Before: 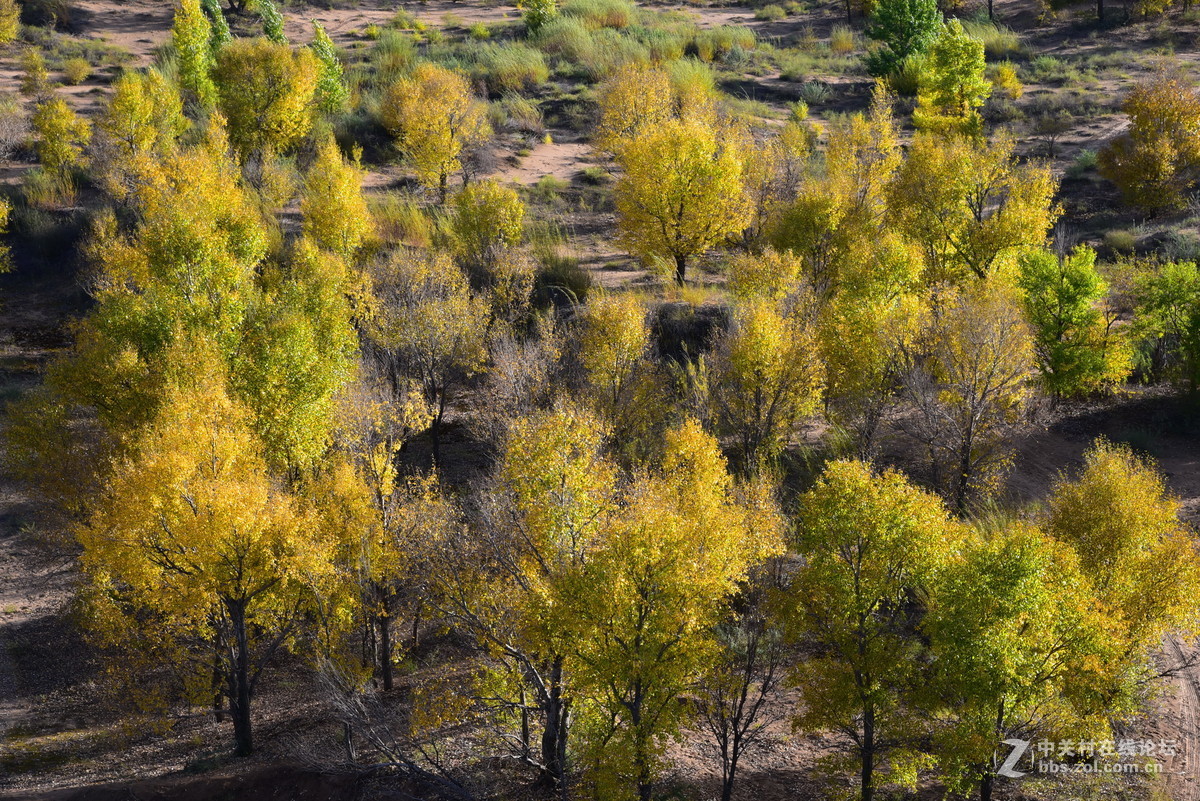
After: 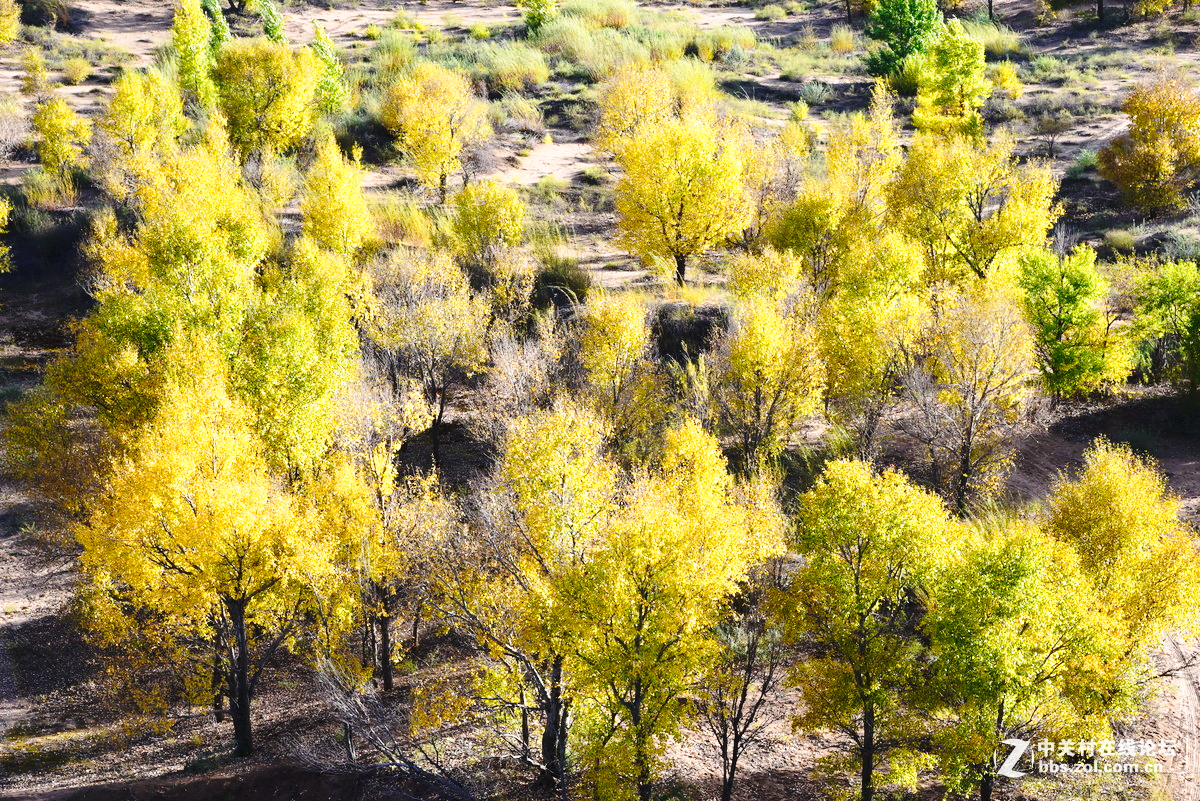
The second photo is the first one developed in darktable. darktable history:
exposure: exposure 0.512 EV, compensate highlight preservation false
base curve: curves: ch0 [(0, 0) (0.032, 0.037) (0.105, 0.228) (0.435, 0.76) (0.856, 0.983) (1, 1)], preserve colors none
